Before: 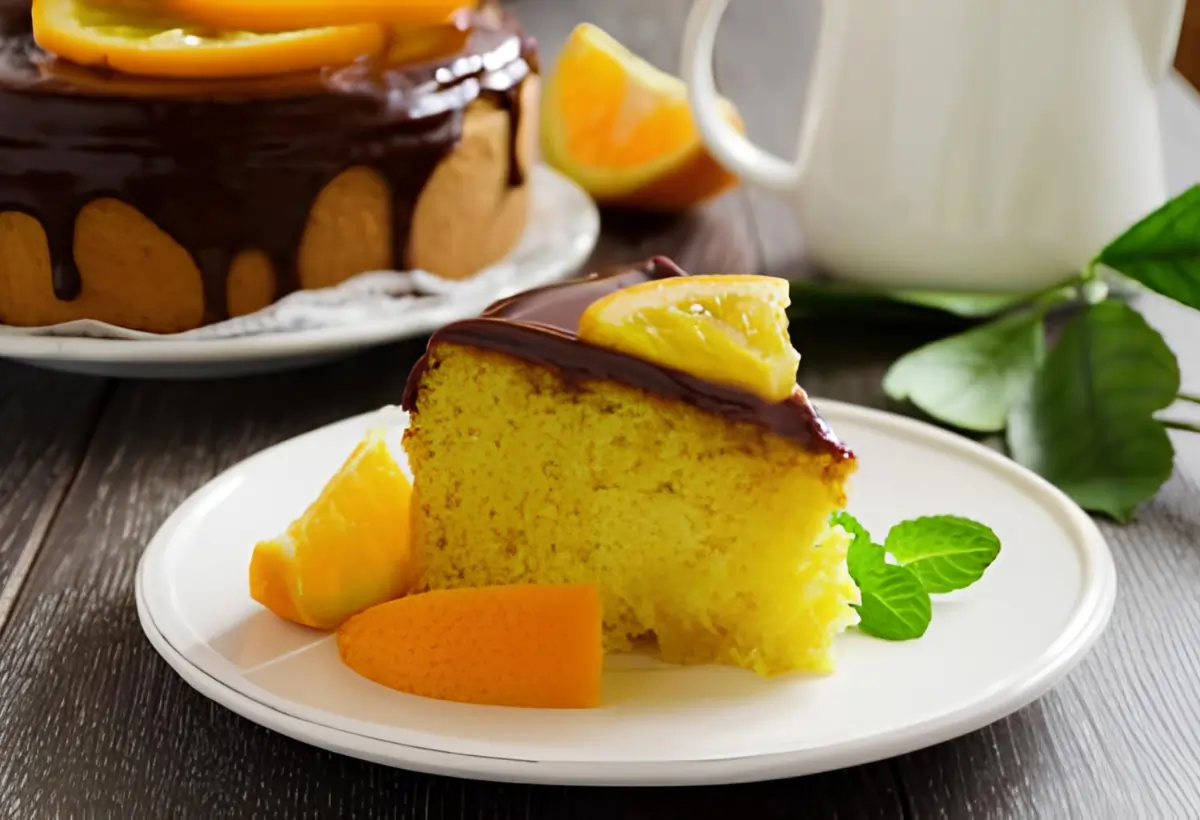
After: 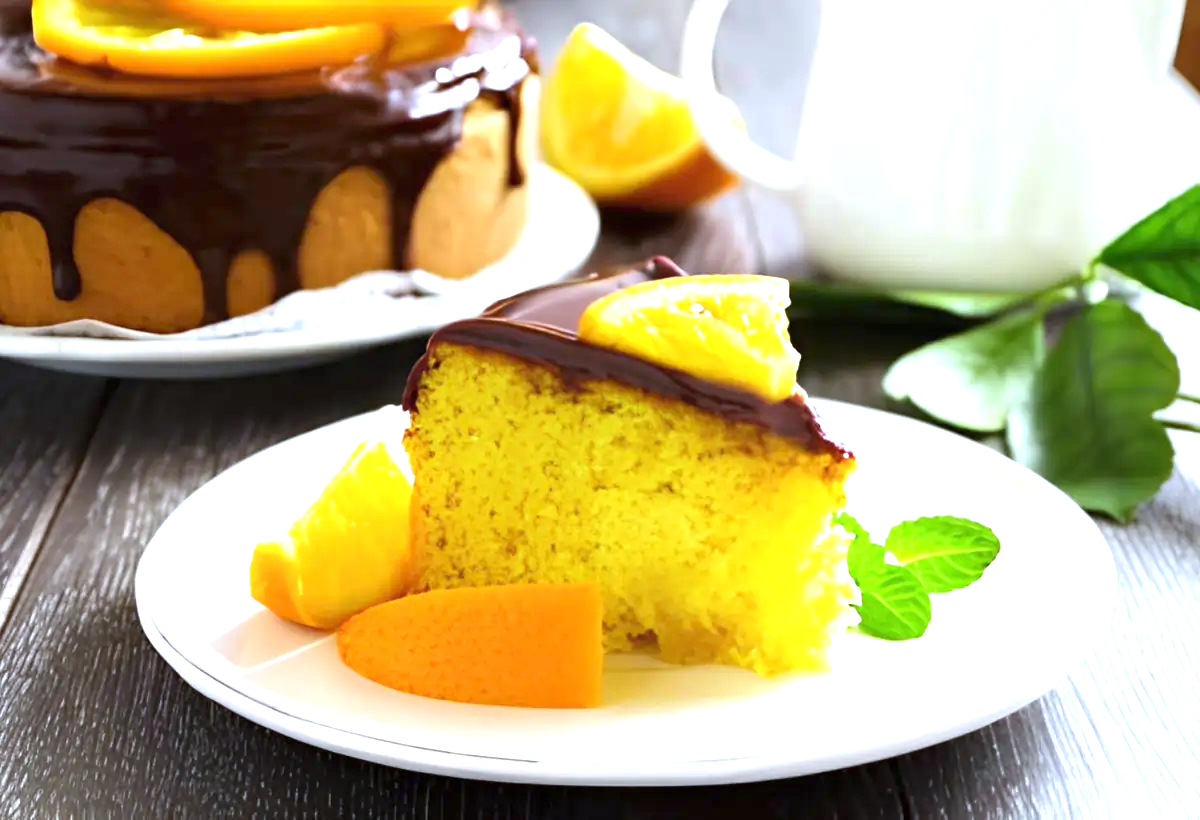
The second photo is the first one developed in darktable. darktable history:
white balance: red 0.931, blue 1.11
exposure: black level correction 0, exposure 1.2 EV, compensate exposure bias true, compensate highlight preservation false
